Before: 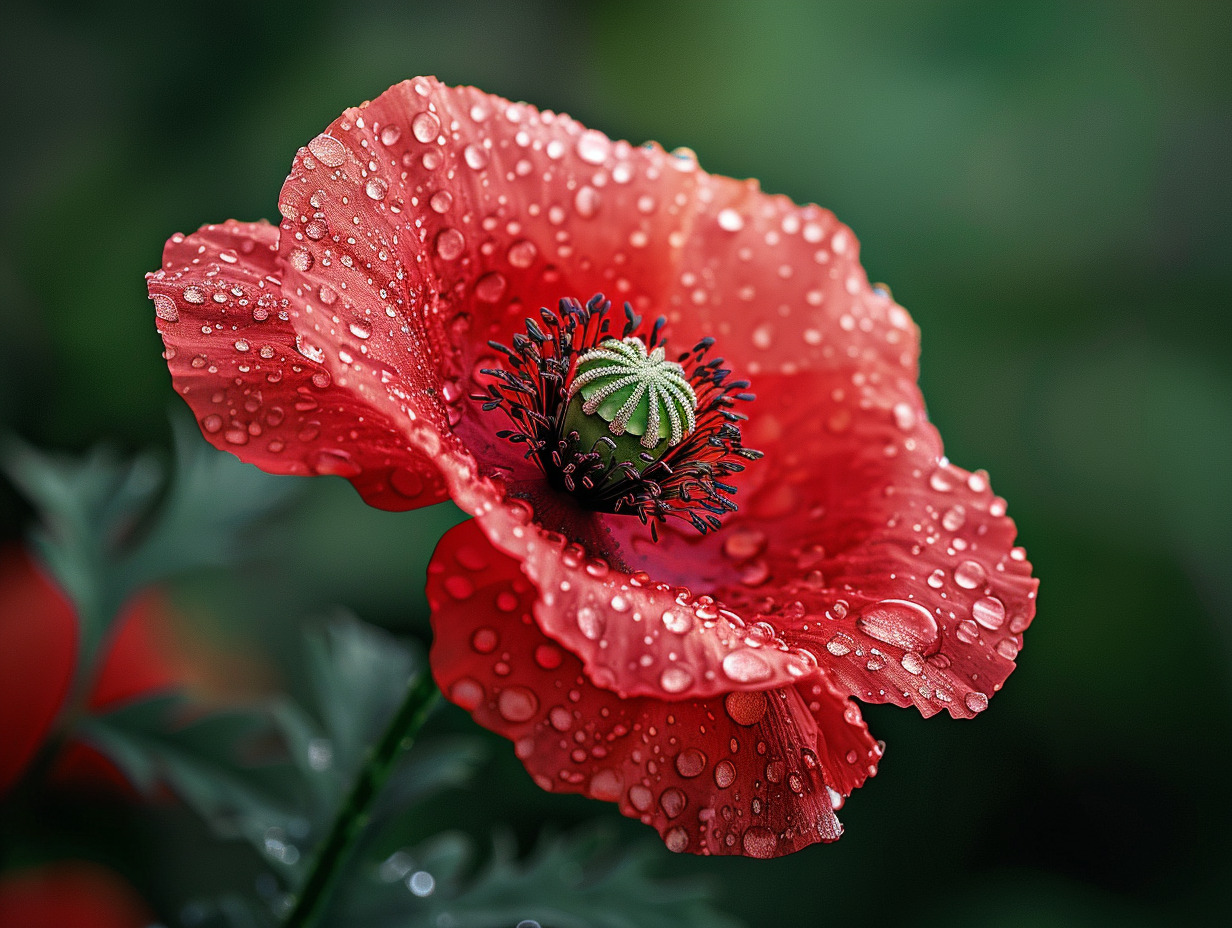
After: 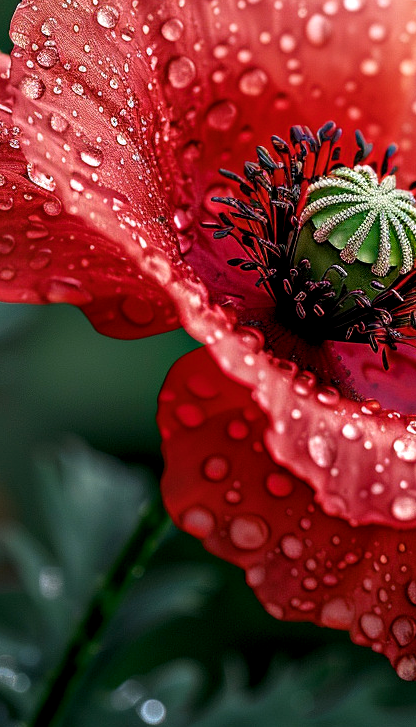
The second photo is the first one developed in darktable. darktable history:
color balance rgb: global offset › luminance -0.487%, perceptual saturation grading › global saturation 0.797%, perceptual brilliance grading › highlights 5.737%, perceptual brilliance grading › shadows -9.268%, global vibrance 20%
crop and rotate: left 21.845%, top 18.618%, right 44.381%, bottom 2.995%
